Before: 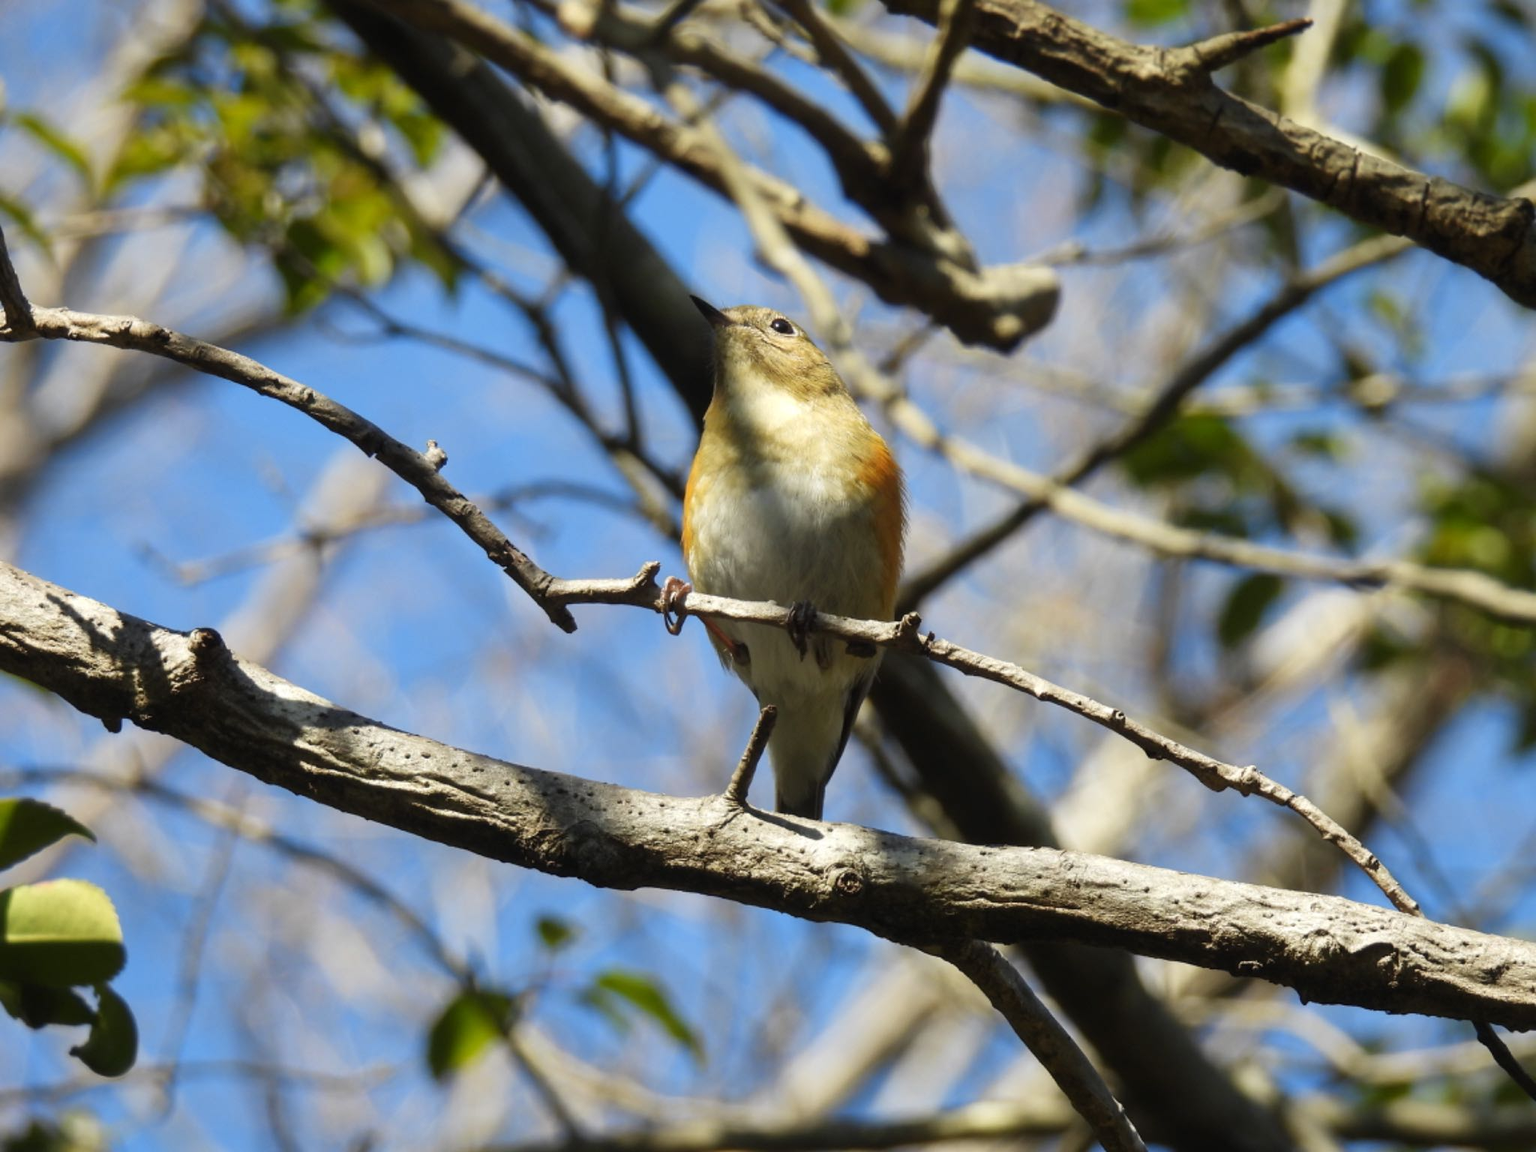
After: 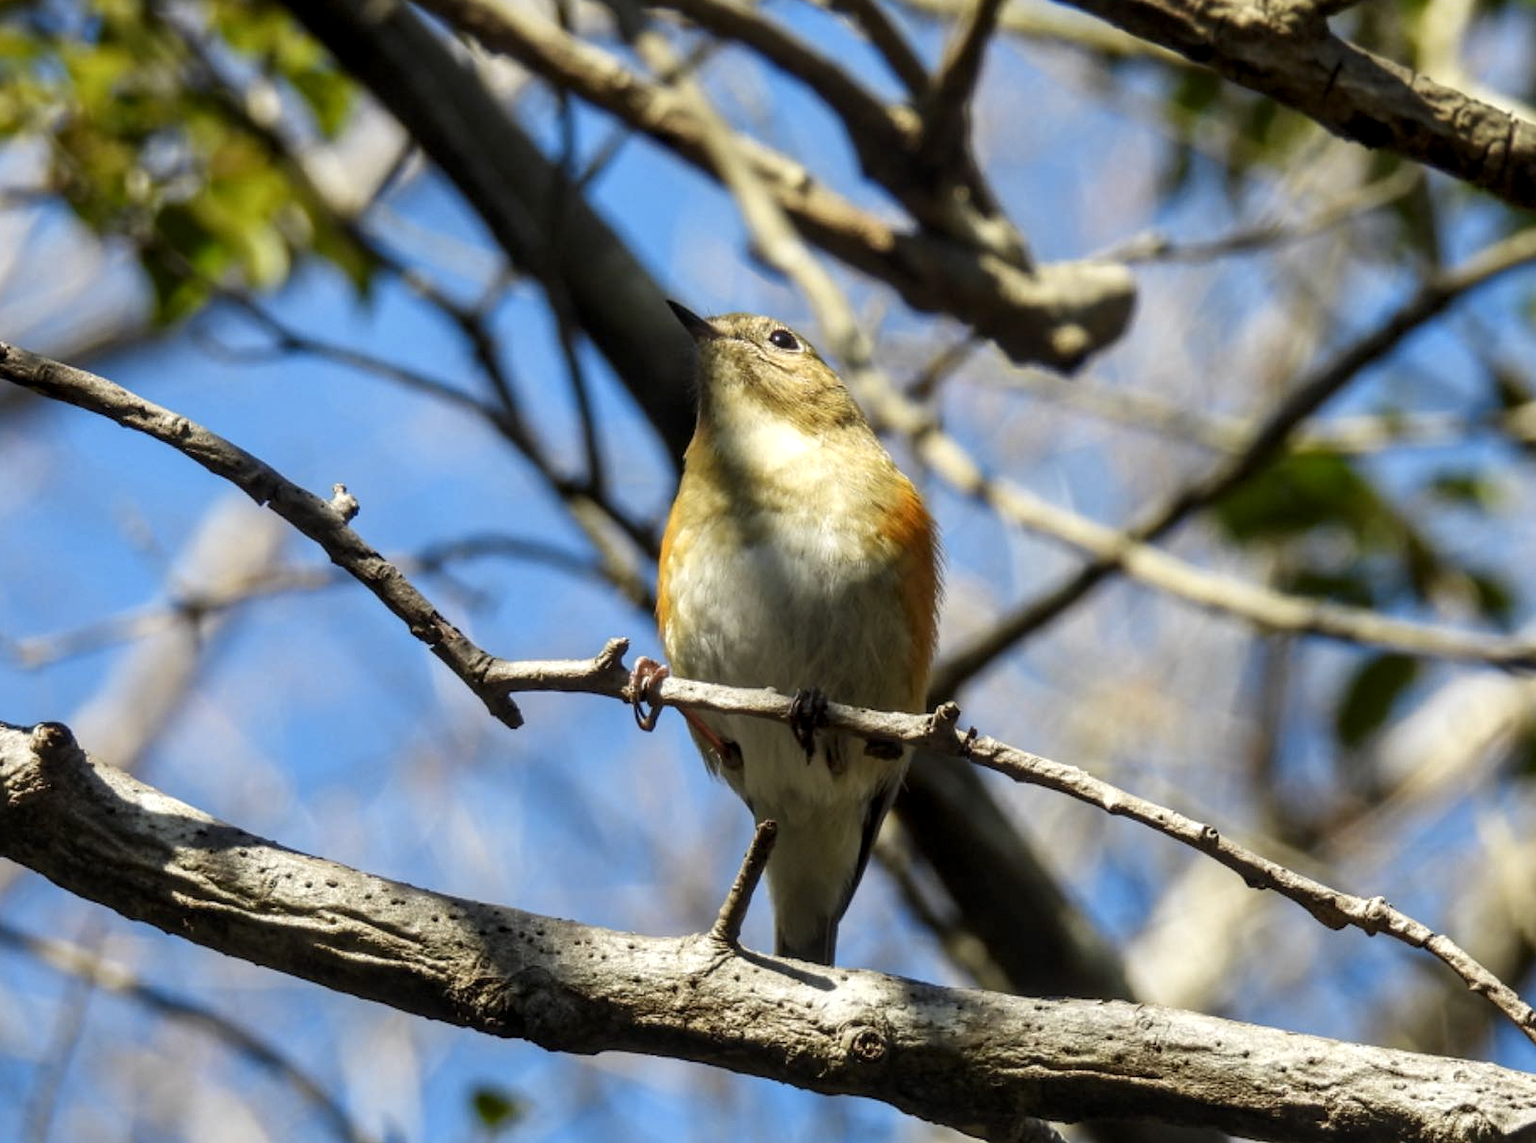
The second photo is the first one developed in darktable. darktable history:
crop and rotate: left 10.699%, top 5.088%, right 10.408%, bottom 16.605%
local contrast: highlights 61%, detail 143%, midtone range 0.433
